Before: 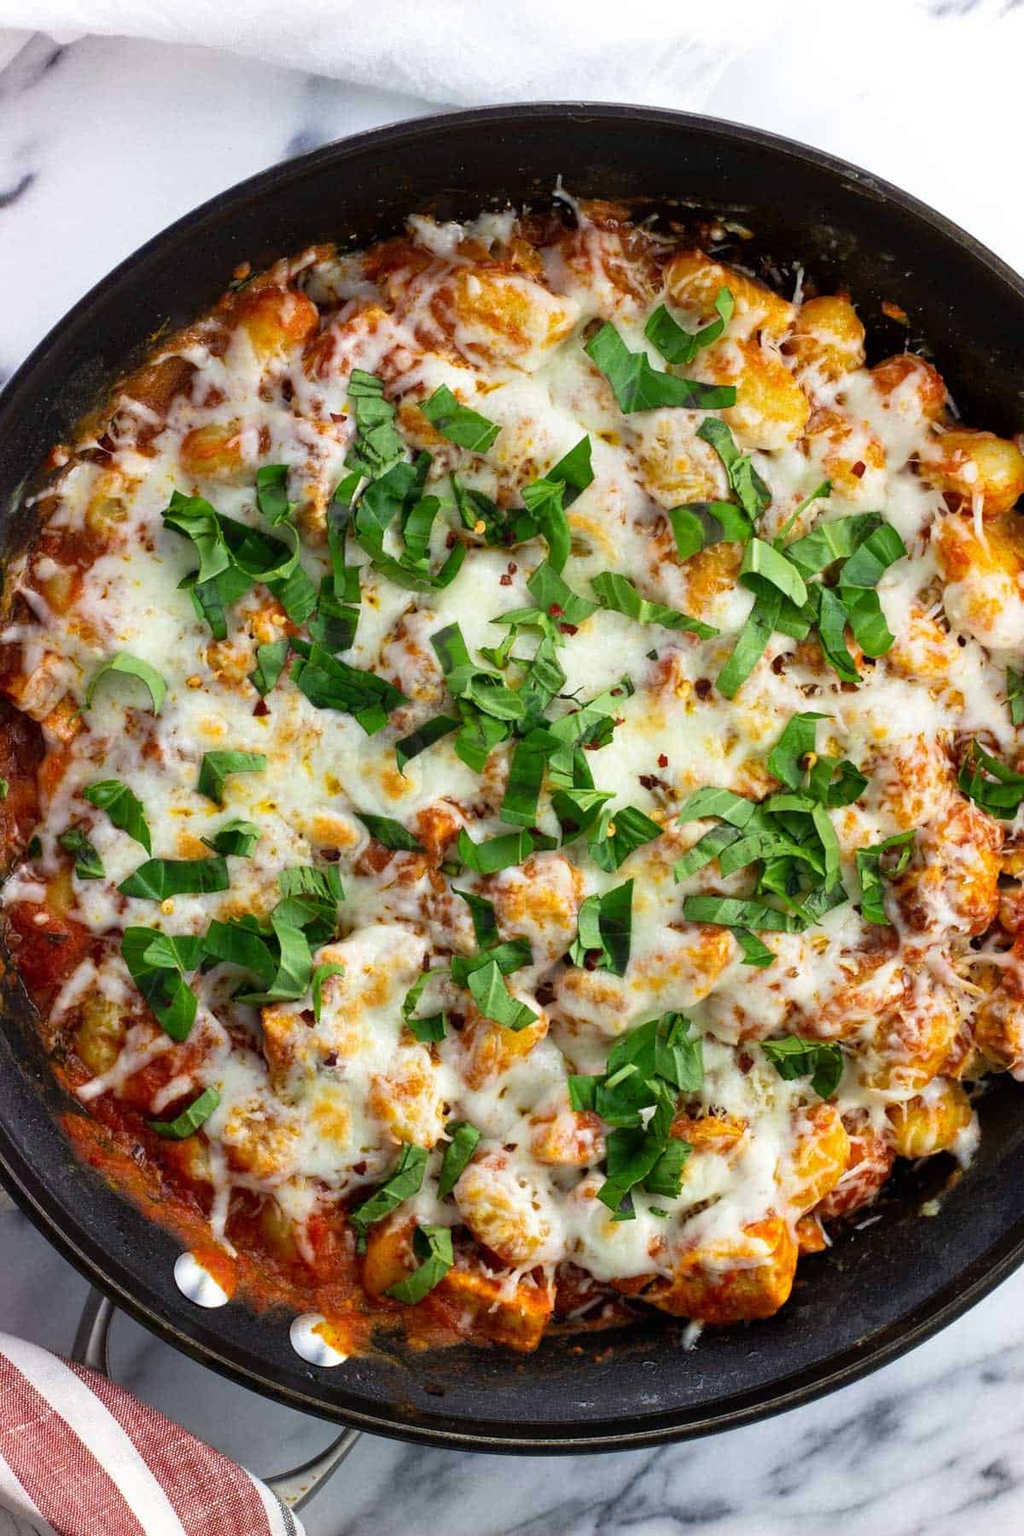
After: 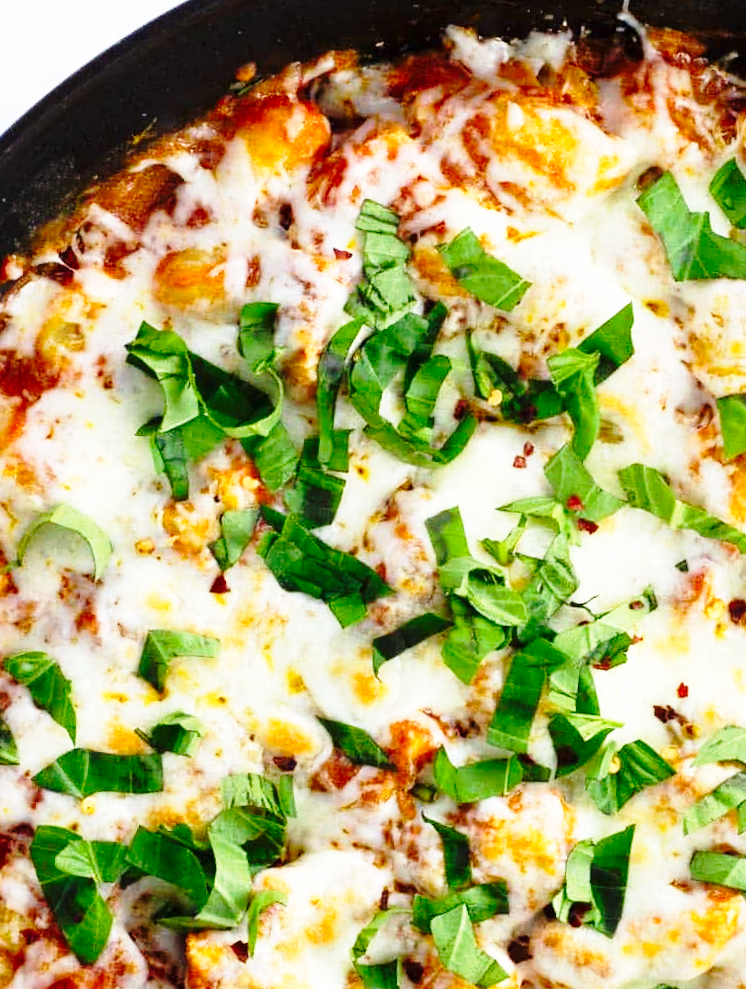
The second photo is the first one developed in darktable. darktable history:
base curve: curves: ch0 [(0, 0) (0.028, 0.03) (0.105, 0.232) (0.387, 0.748) (0.754, 0.968) (1, 1)], preserve colors none
crop and rotate: angle -5.44°, left 2.038%, top 6.938%, right 27.211%, bottom 30.491%
